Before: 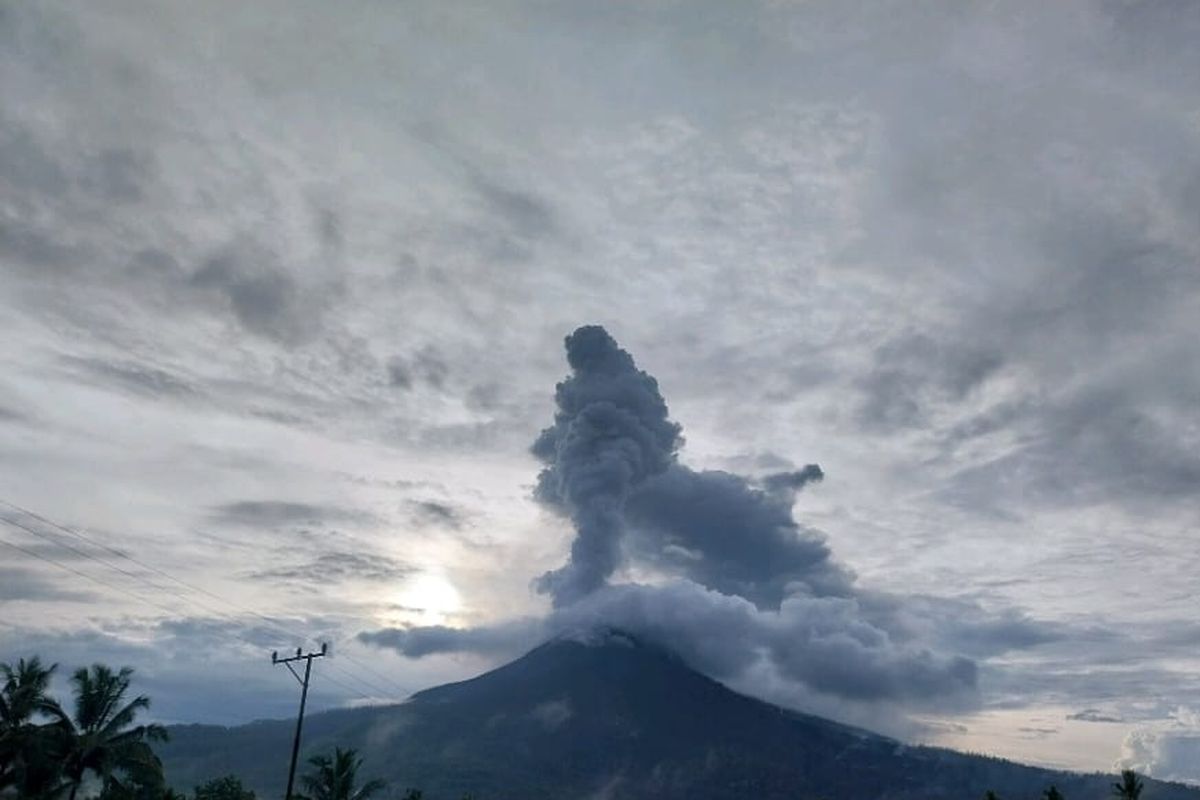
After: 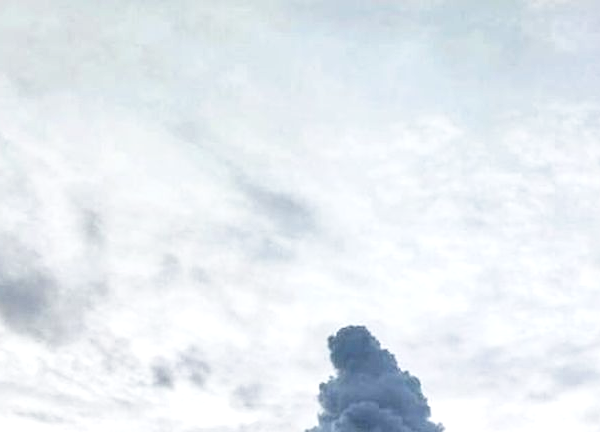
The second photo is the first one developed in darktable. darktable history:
local contrast: detail 130%
crop: left 19.752%, right 30.237%, bottom 45.946%
exposure: black level correction 0, exposure 0.953 EV, compensate highlight preservation false
base curve: curves: ch0 [(0, 0) (0.666, 0.806) (1, 1)], preserve colors none
